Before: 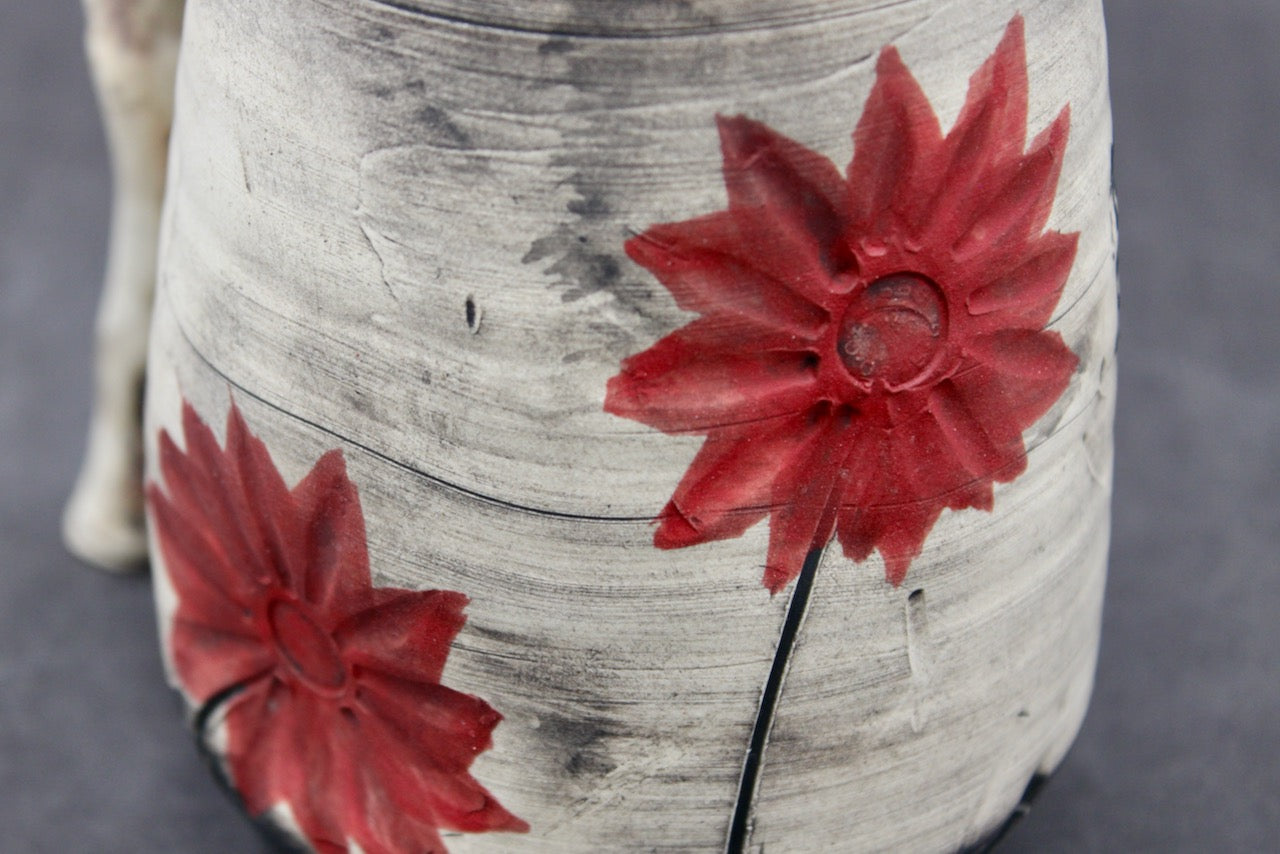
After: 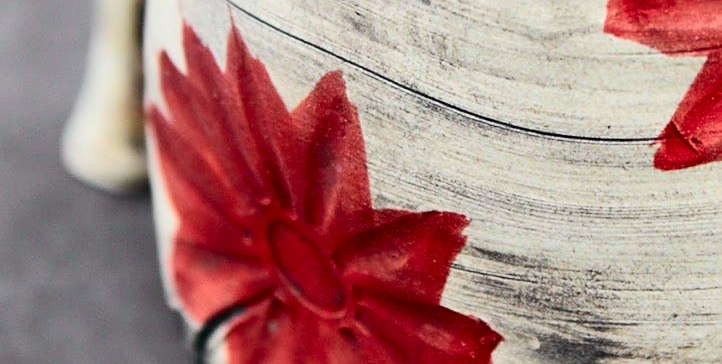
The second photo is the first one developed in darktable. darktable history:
crop: top 44.483%, right 43.593%, bottom 12.892%
tone curve: curves: ch0 [(0, 0.003) (0.044, 0.032) (0.12, 0.089) (0.197, 0.168) (0.281, 0.273) (0.468, 0.548) (0.588, 0.71) (0.701, 0.815) (0.86, 0.922) (1, 0.982)]; ch1 [(0, 0) (0.247, 0.215) (0.433, 0.382) (0.466, 0.426) (0.493, 0.481) (0.501, 0.5) (0.517, 0.524) (0.557, 0.582) (0.598, 0.651) (0.671, 0.735) (0.796, 0.85) (1, 1)]; ch2 [(0, 0) (0.249, 0.216) (0.357, 0.317) (0.448, 0.432) (0.478, 0.492) (0.498, 0.499) (0.517, 0.53) (0.537, 0.57) (0.569, 0.623) (0.61, 0.663) (0.706, 0.75) (0.808, 0.809) (0.991, 0.968)], color space Lab, independent channels, preserve colors none
sharpen: on, module defaults
